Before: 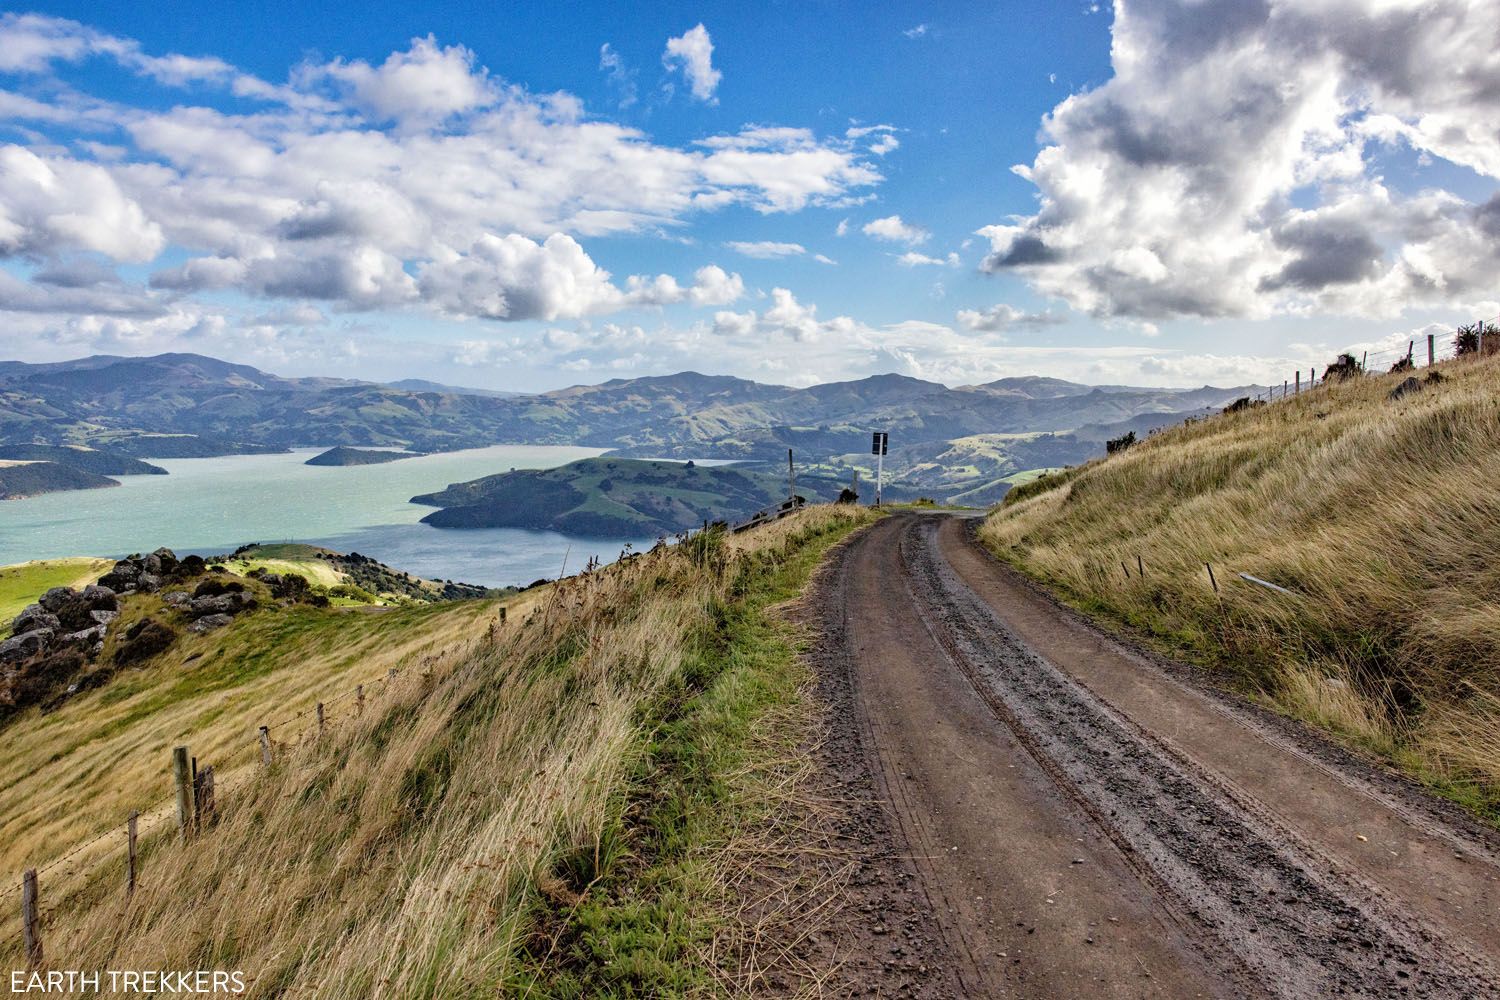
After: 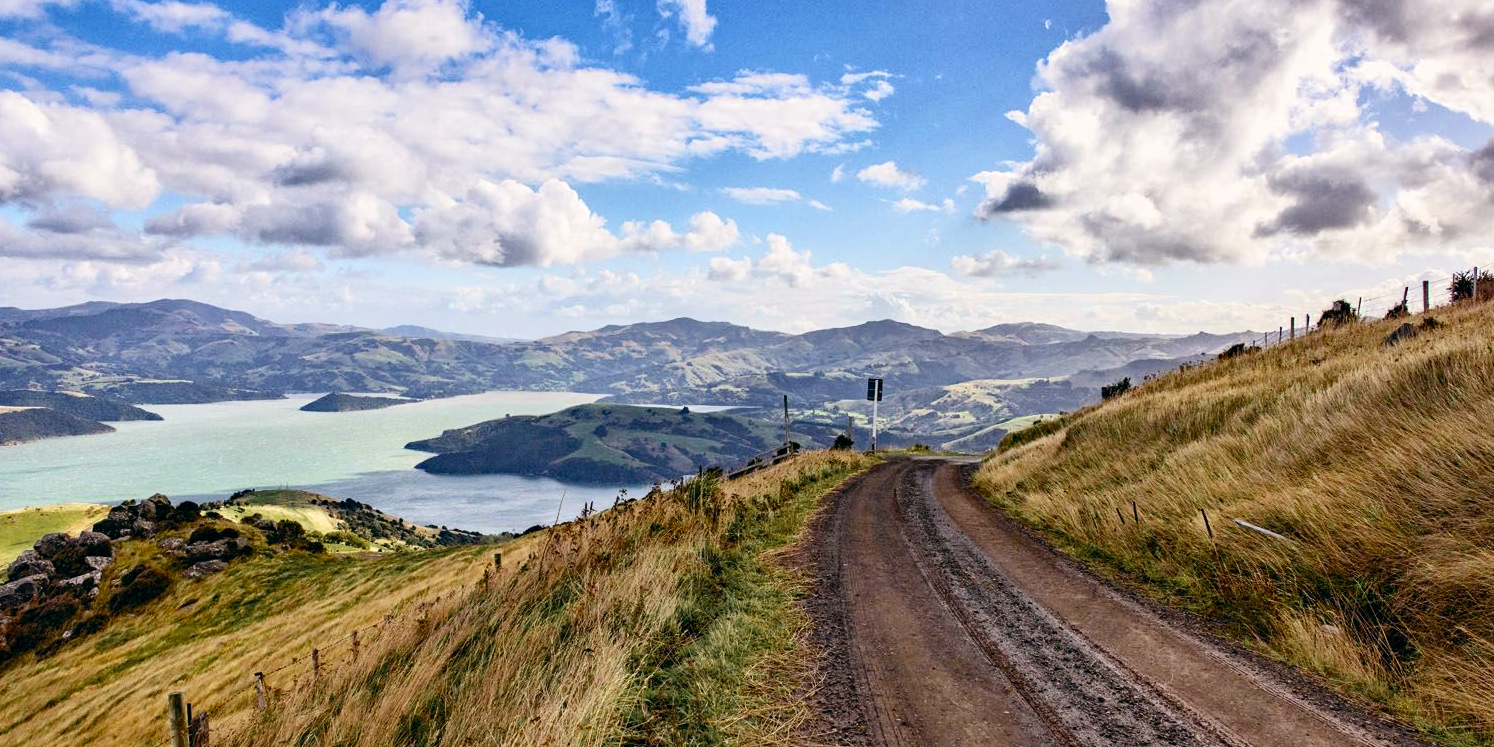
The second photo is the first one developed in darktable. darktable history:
color zones: curves: ch0 [(0.11, 0.396) (0.195, 0.36) (0.25, 0.5) (0.303, 0.412) (0.357, 0.544) (0.75, 0.5) (0.967, 0.328)]; ch1 [(0, 0.468) (0.112, 0.512) (0.202, 0.6) (0.25, 0.5) (0.307, 0.352) (0.357, 0.544) (0.75, 0.5) (0.963, 0.524)]
levels: levels [0, 0.478, 1]
color balance: lift [0.998, 0.998, 1.001, 1.002], gamma [0.995, 1.025, 0.992, 0.975], gain [0.995, 1.02, 0.997, 0.98]
crop: left 0.387%, top 5.469%, bottom 19.809%
contrast brightness saturation: contrast 0.22
